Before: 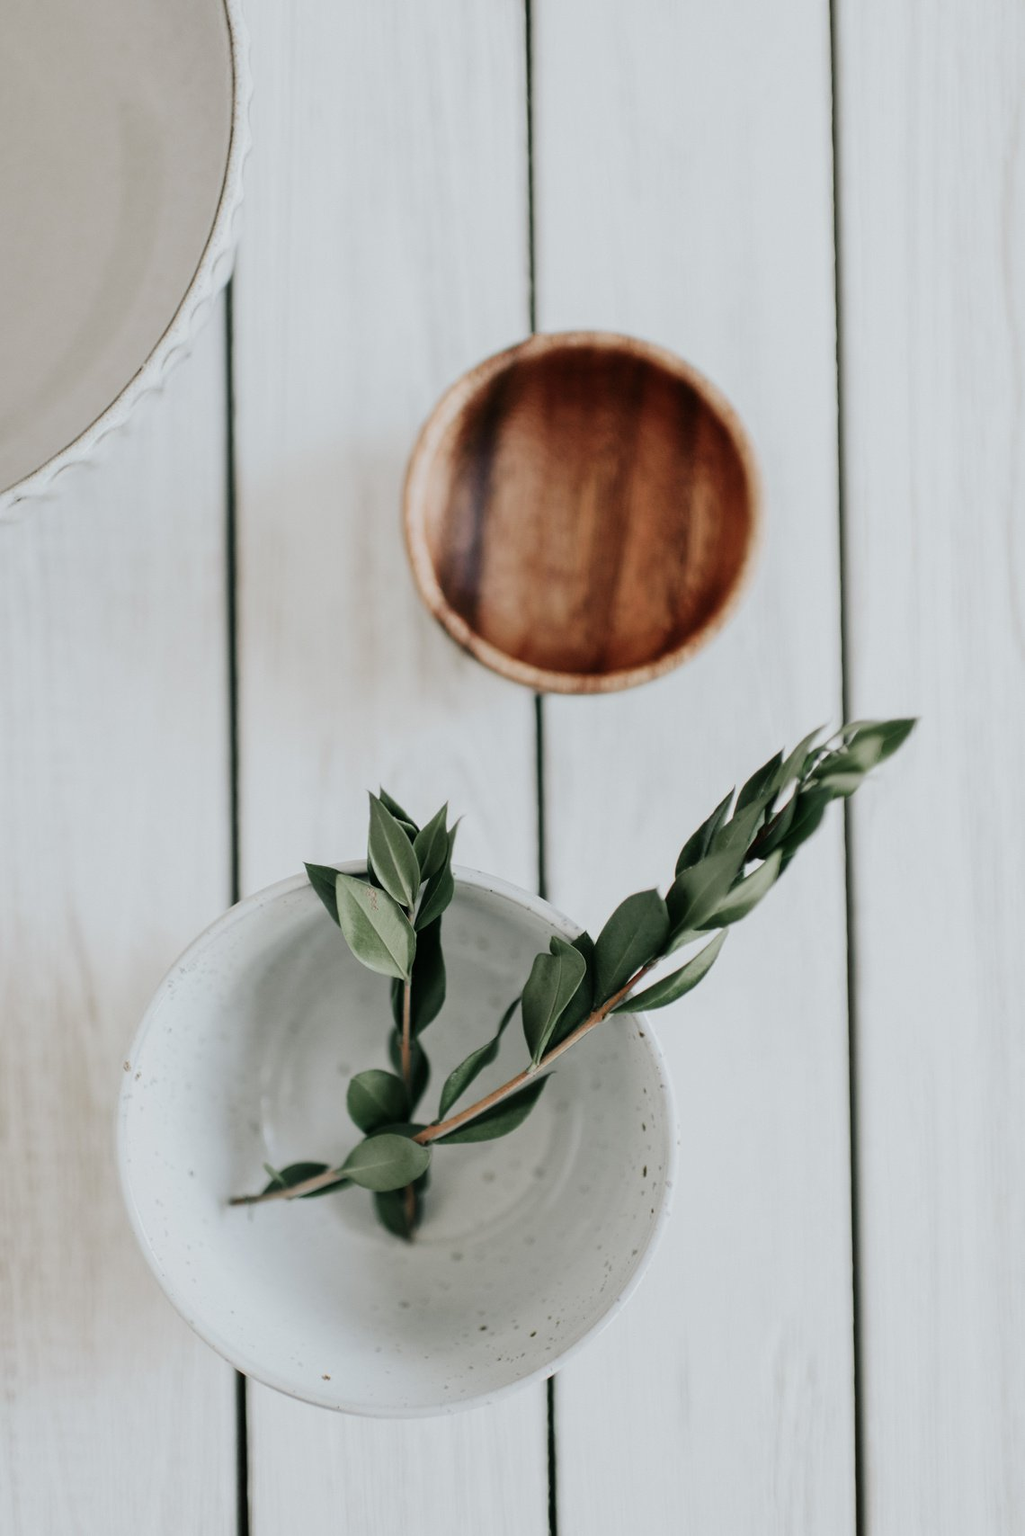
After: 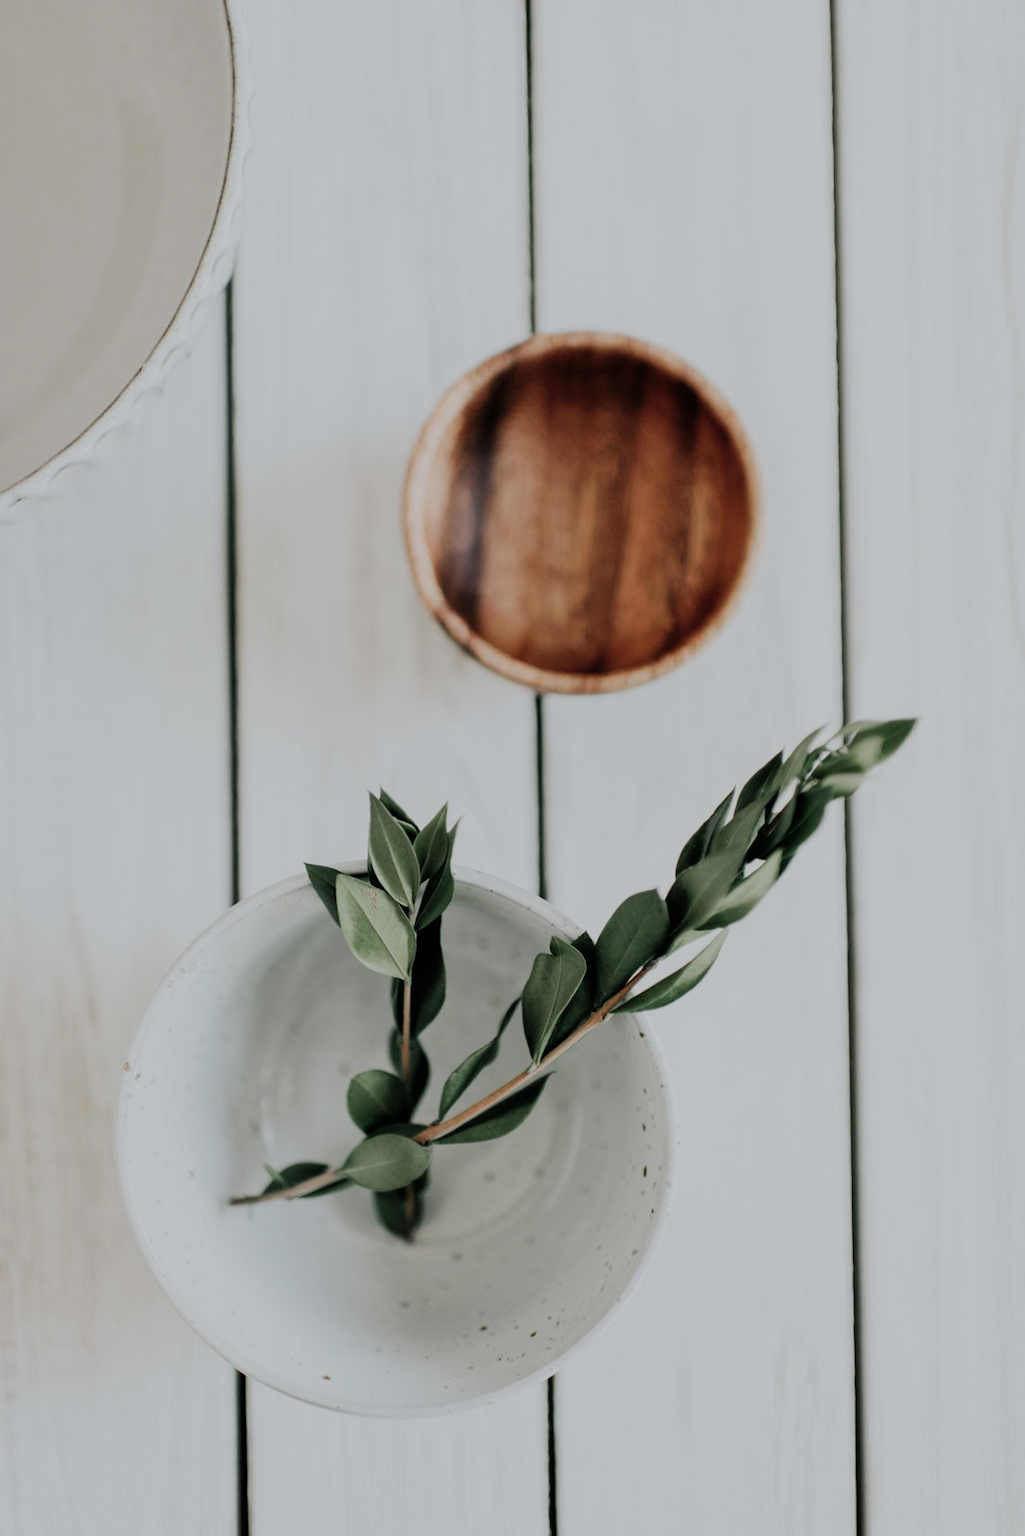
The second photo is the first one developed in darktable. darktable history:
filmic rgb: black relative exposure -7.65 EV, white relative exposure 4.56 EV, hardness 3.61, contrast 1.05
shadows and highlights: shadows 43.06, highlights 6.94
